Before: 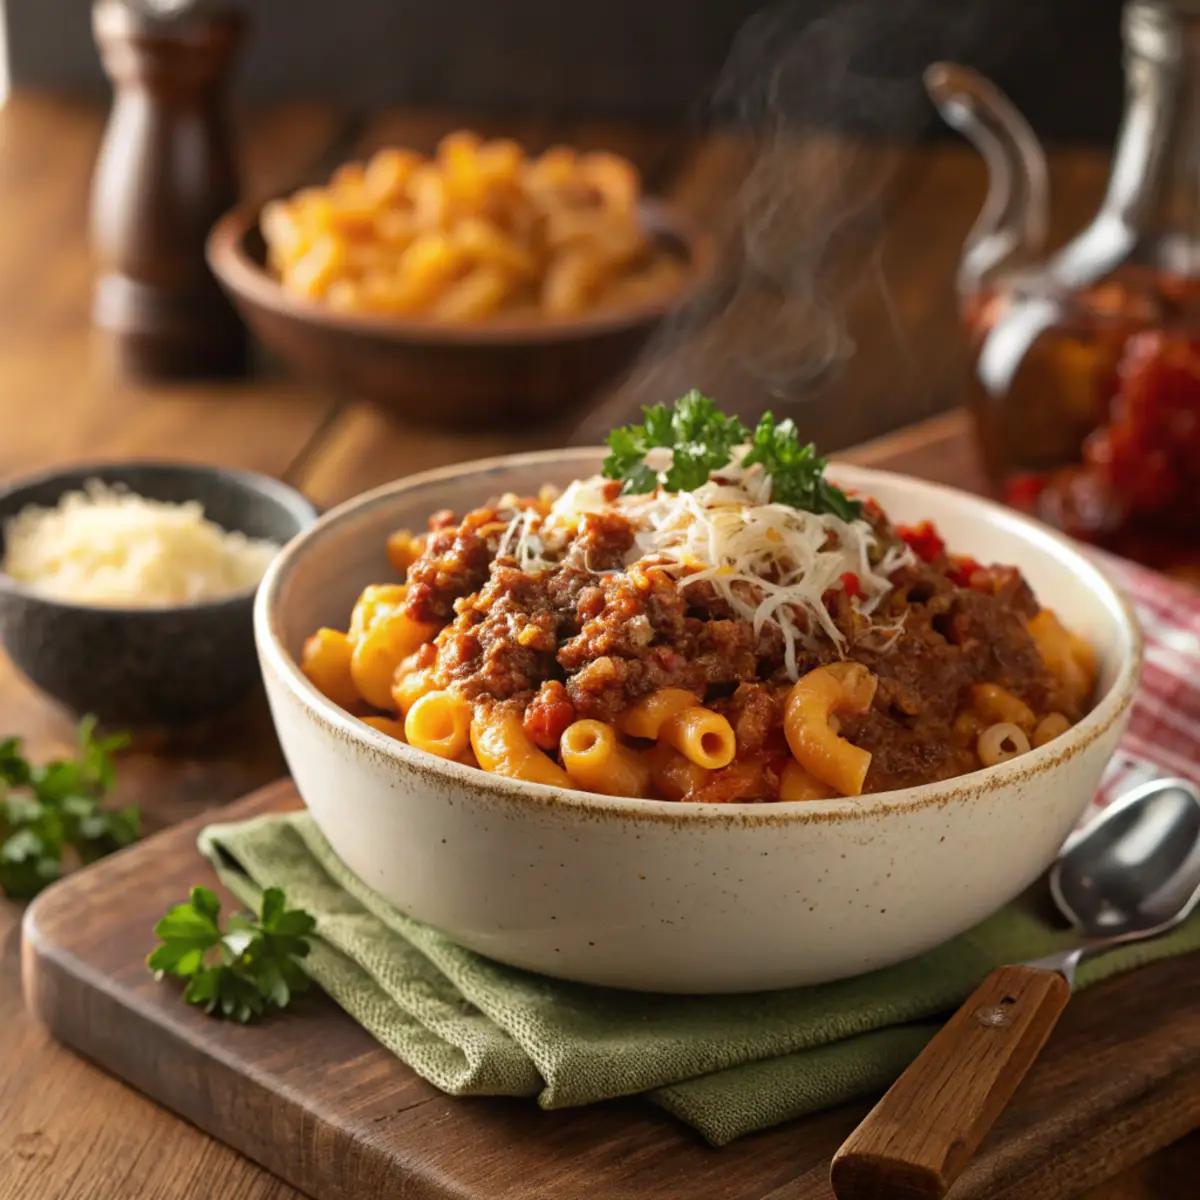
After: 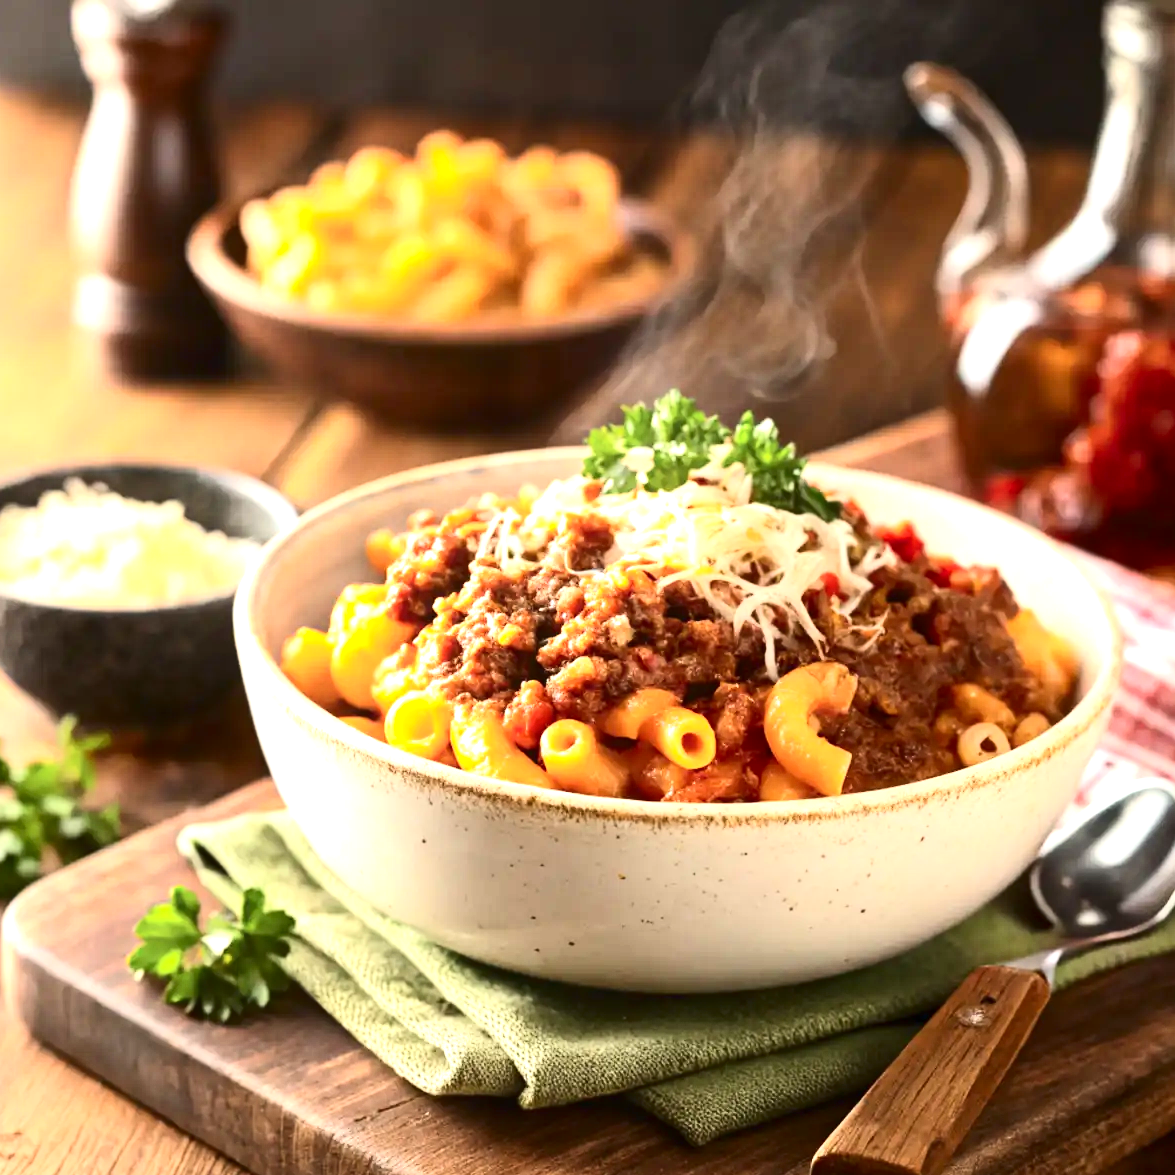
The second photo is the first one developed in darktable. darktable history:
exposure: black level correction 0, exposure 1.45 EV, compensate exposure bias true, compensate highlight preservation false
contrast brightness saturation: contrast 0.28
crop: left 1.743%, right 0.268%, bottom 2.011%
tone equalizer: on, module defaults
